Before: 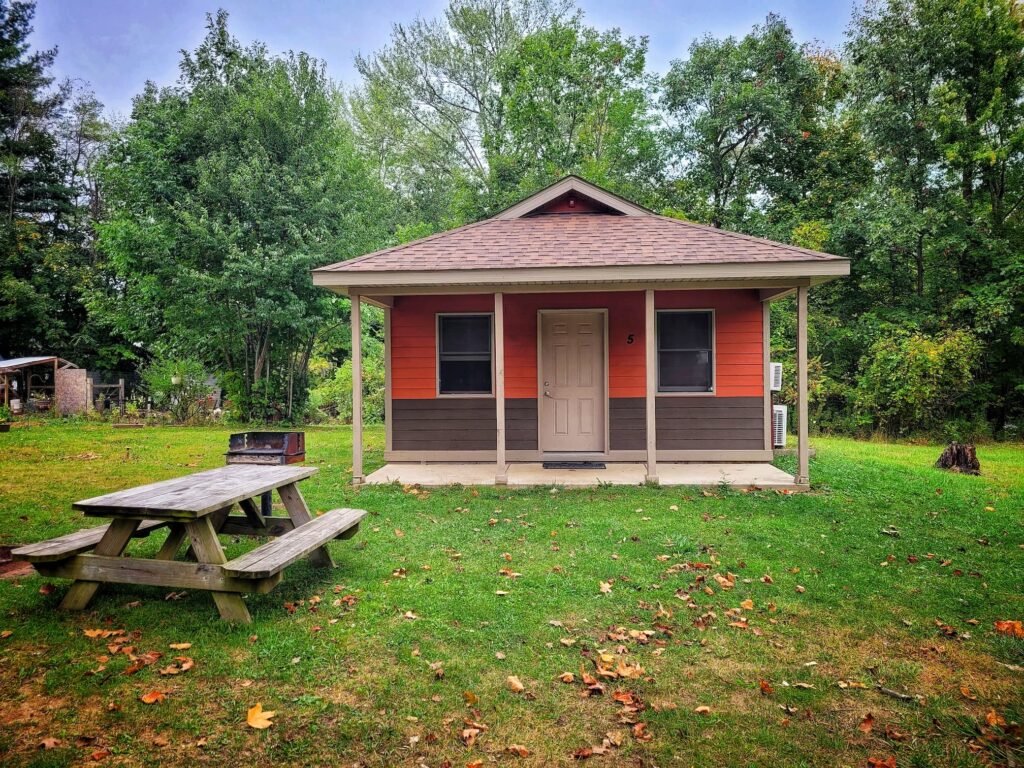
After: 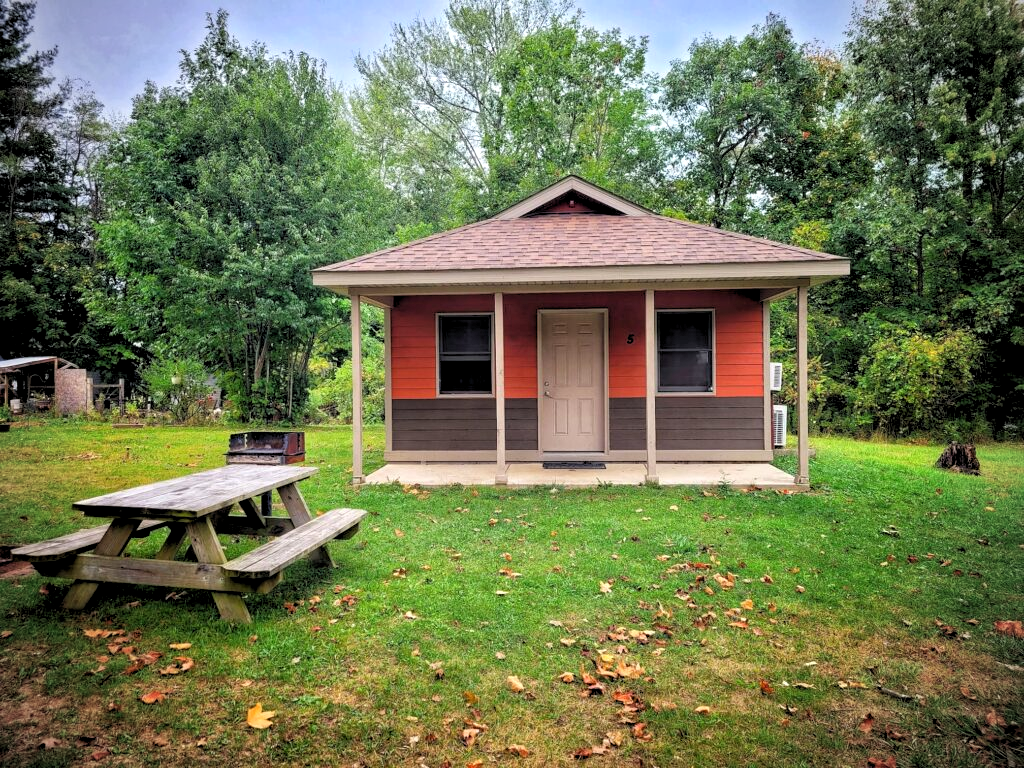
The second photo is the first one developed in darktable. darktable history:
vignetting: fall-off radius 45%, brightness -0.33
rgb levels: levels [[0.01, 0.419, 0.839], [0, 0.5, 1], [0, 0.5, 1]]
